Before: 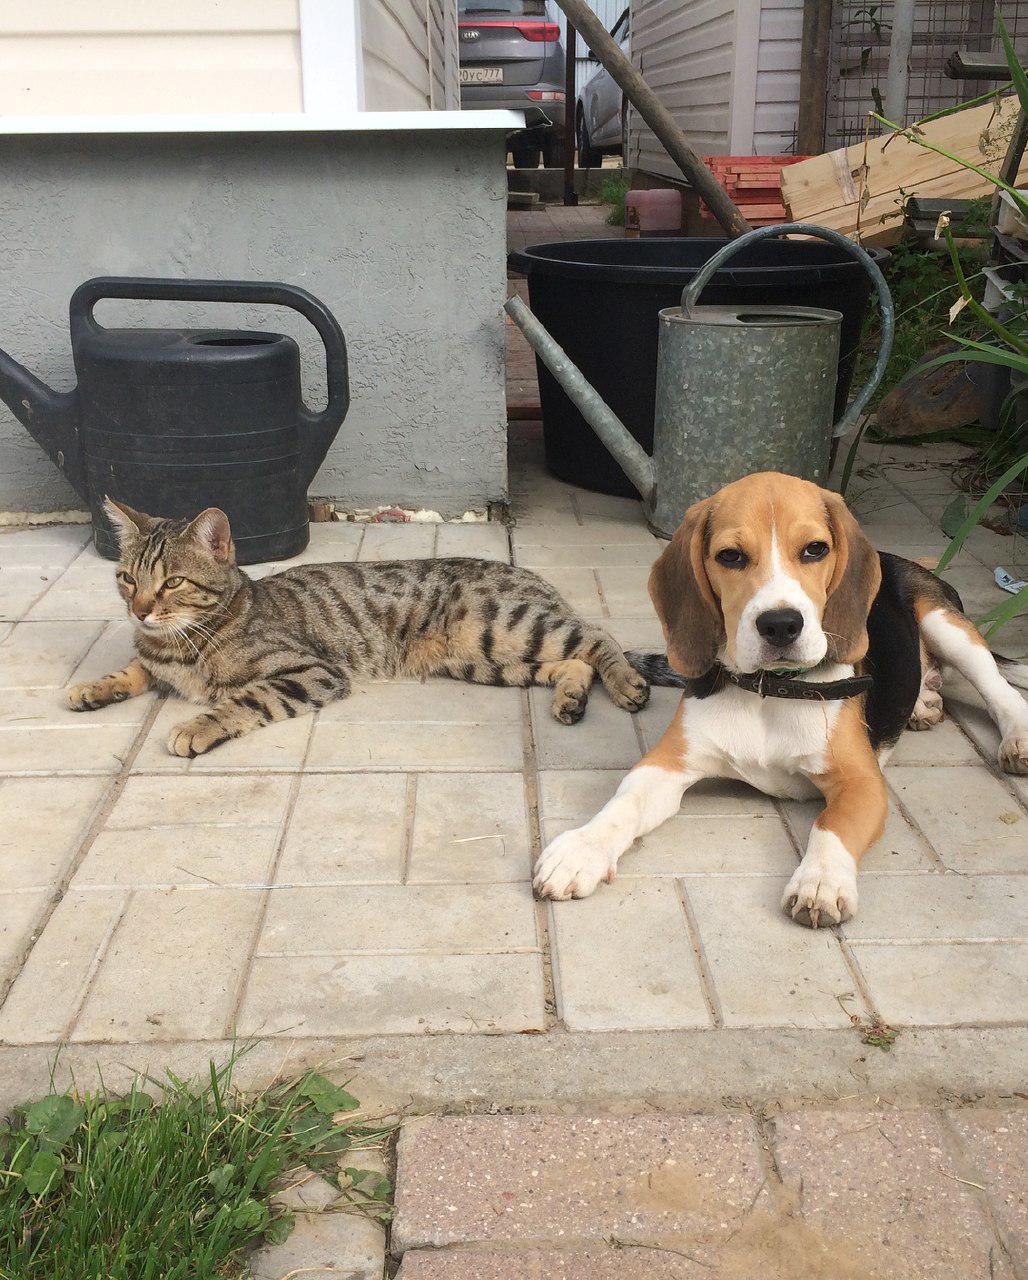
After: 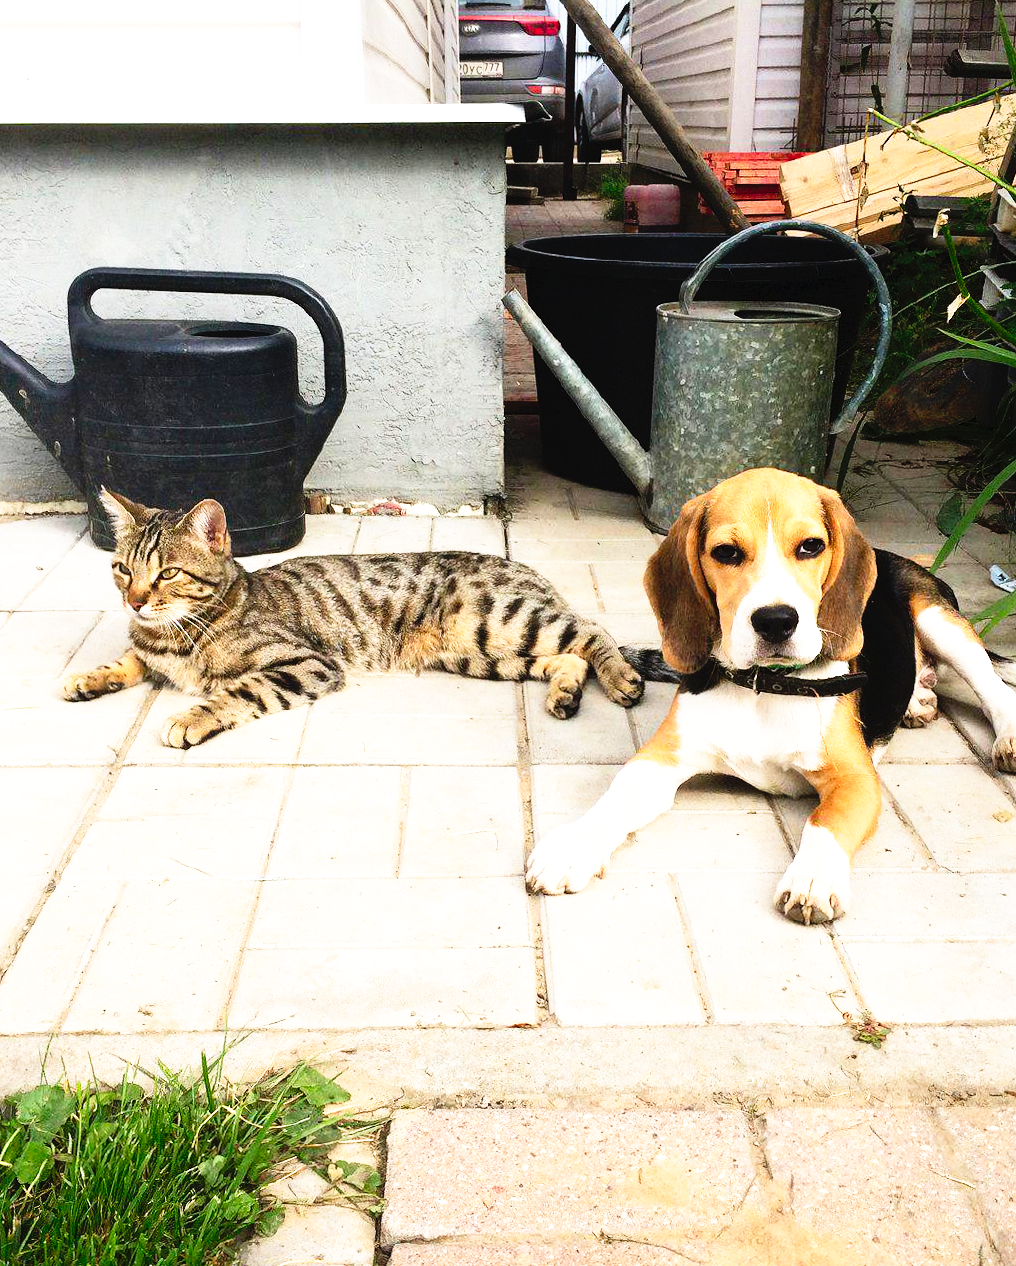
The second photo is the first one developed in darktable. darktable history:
tone curve: curves: ch0 [(0, 0) (0.003, 0.03) (0.011, 0.022) (0.025, 0.018) (0.044, 0.031) (0.069, 0.035) (0.1, 0.04) (0.136, 0.046) (0.177, 0.063) (0.224, 0.087) (0.277, 0.15) (0.335, 0.252) (0.399, 0.354) (0.468, 0.475) (0.543, 0.602) (0.623, 0.73) (0.709, 0.856) (0.801, 0.945) (0.898, 0.987) (1, 1)], preserve colors none
exposure: black level correction 0.001, exposure 0.5 EV, compensate exposure bias true, compensate highlight preservation false
crop and rotate: angle -0.5°
